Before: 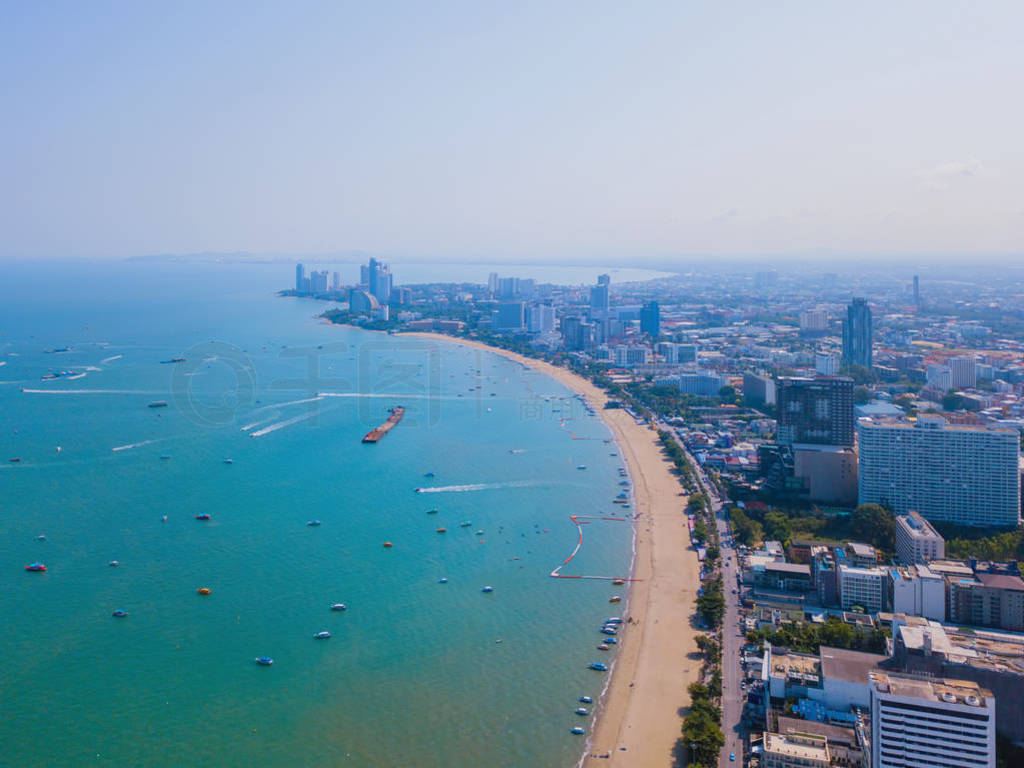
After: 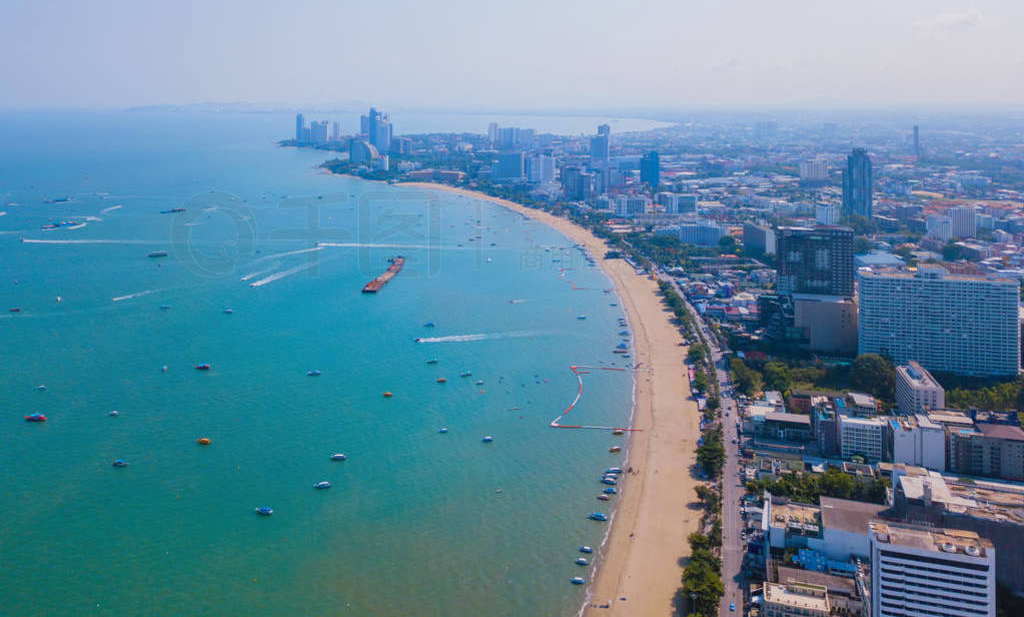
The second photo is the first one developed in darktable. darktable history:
crop and rotate: top 19.544%
